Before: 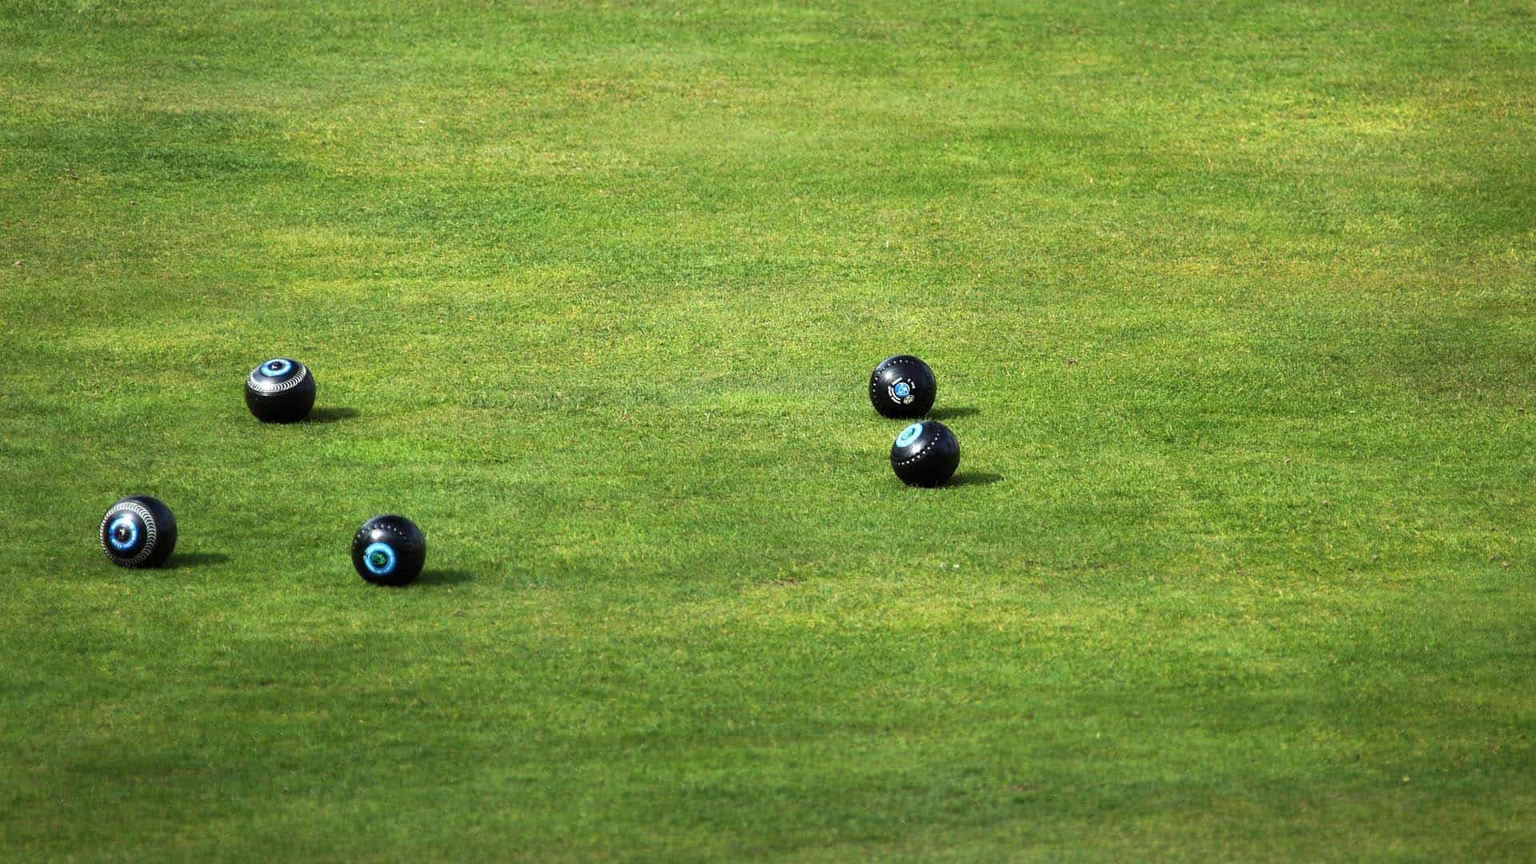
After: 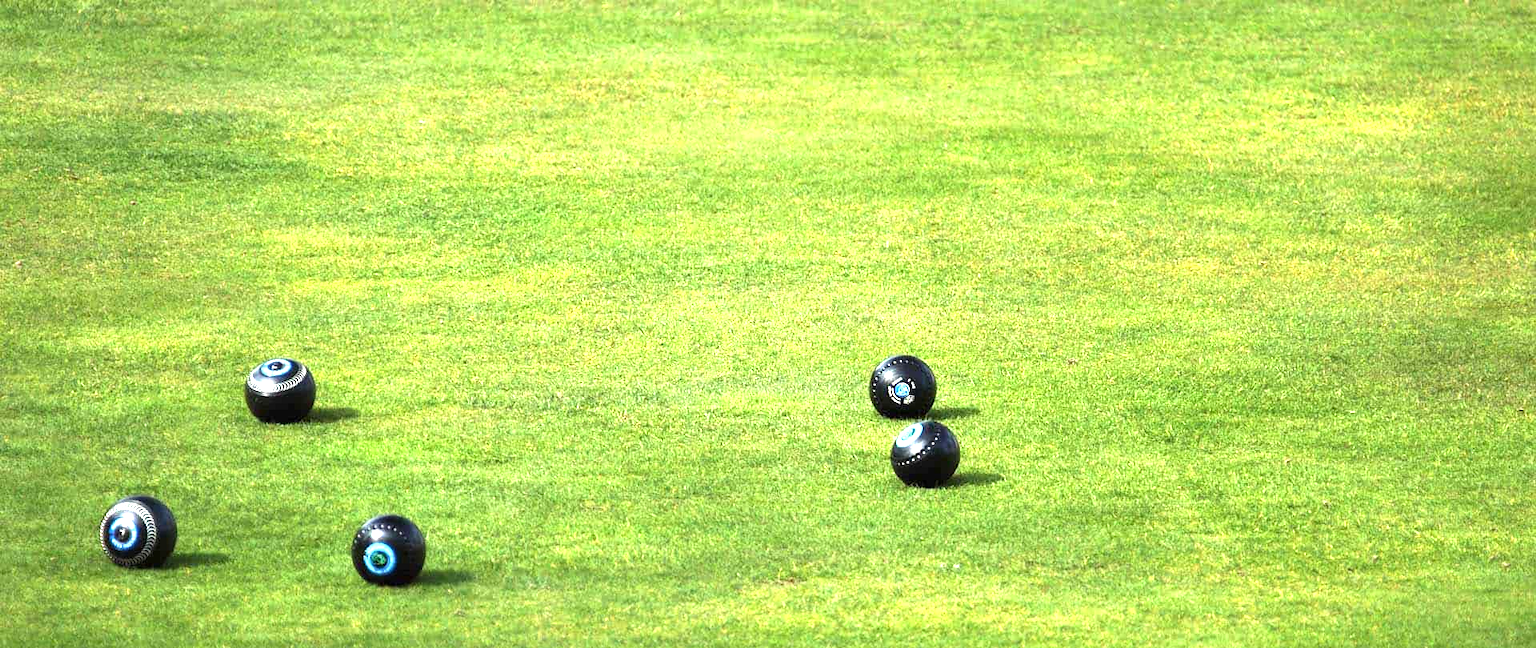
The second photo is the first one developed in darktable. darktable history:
crop: bottom 24.967%
exposure: black level correction 0, exposure 1.2 EV, compensate exposure bias true, compensate highlight preservation false
